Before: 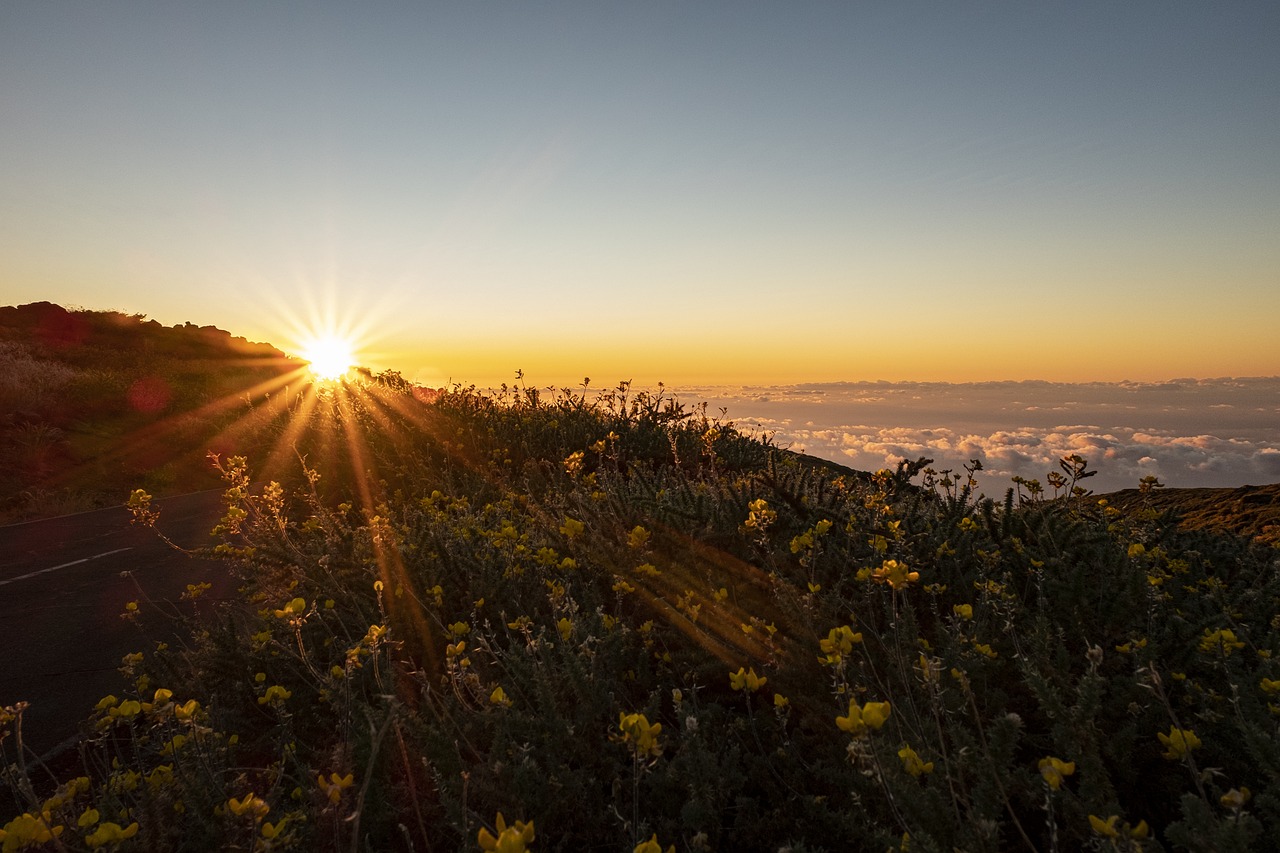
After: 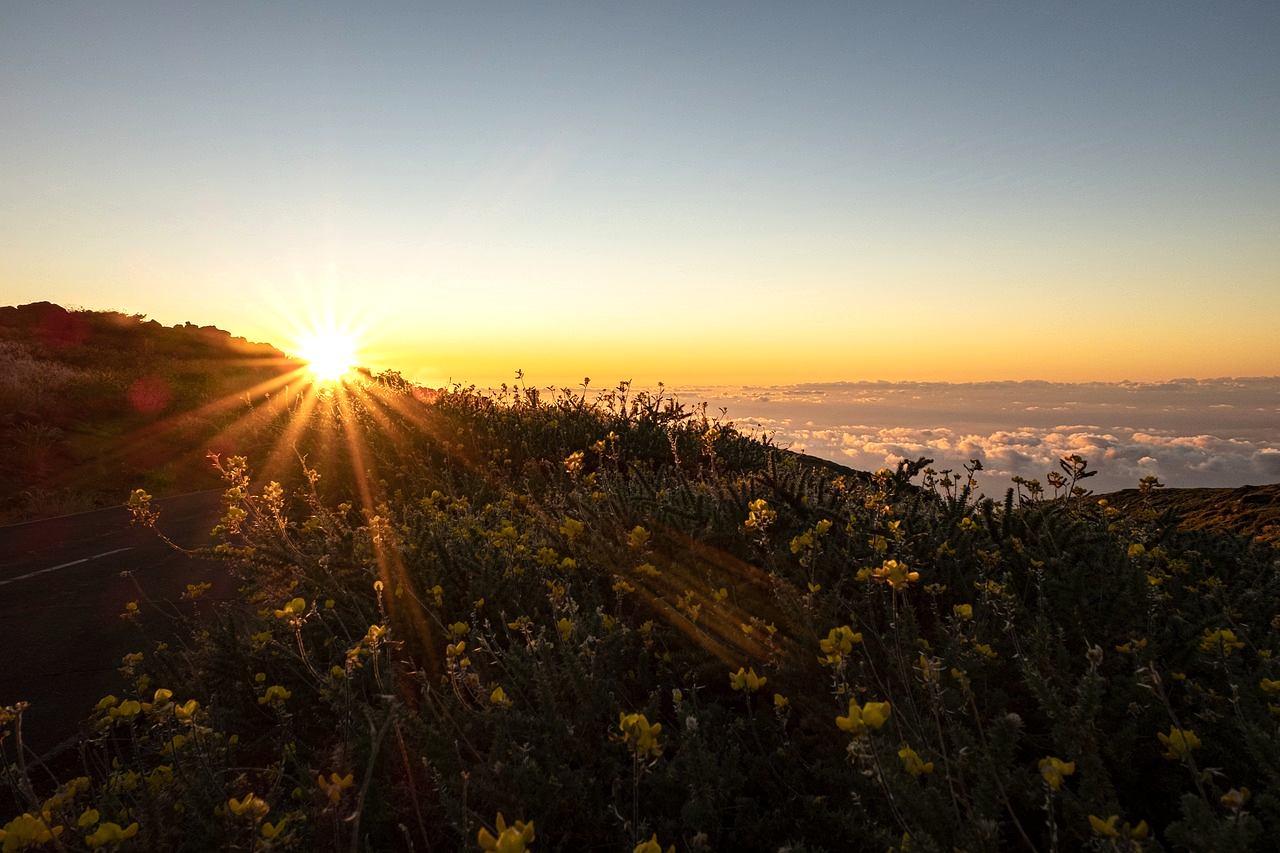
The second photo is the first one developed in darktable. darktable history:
tone equalizer: -8 EV -0.43 EV, -7 EV -0.359 EV, -6 EV -0.346 EV, -5 EV -0.241 EV, -3 EV 0.233 EV, -2 EV 0.338 EV, -1 EV 0.389 EV, +0 EV 0.398 EV
